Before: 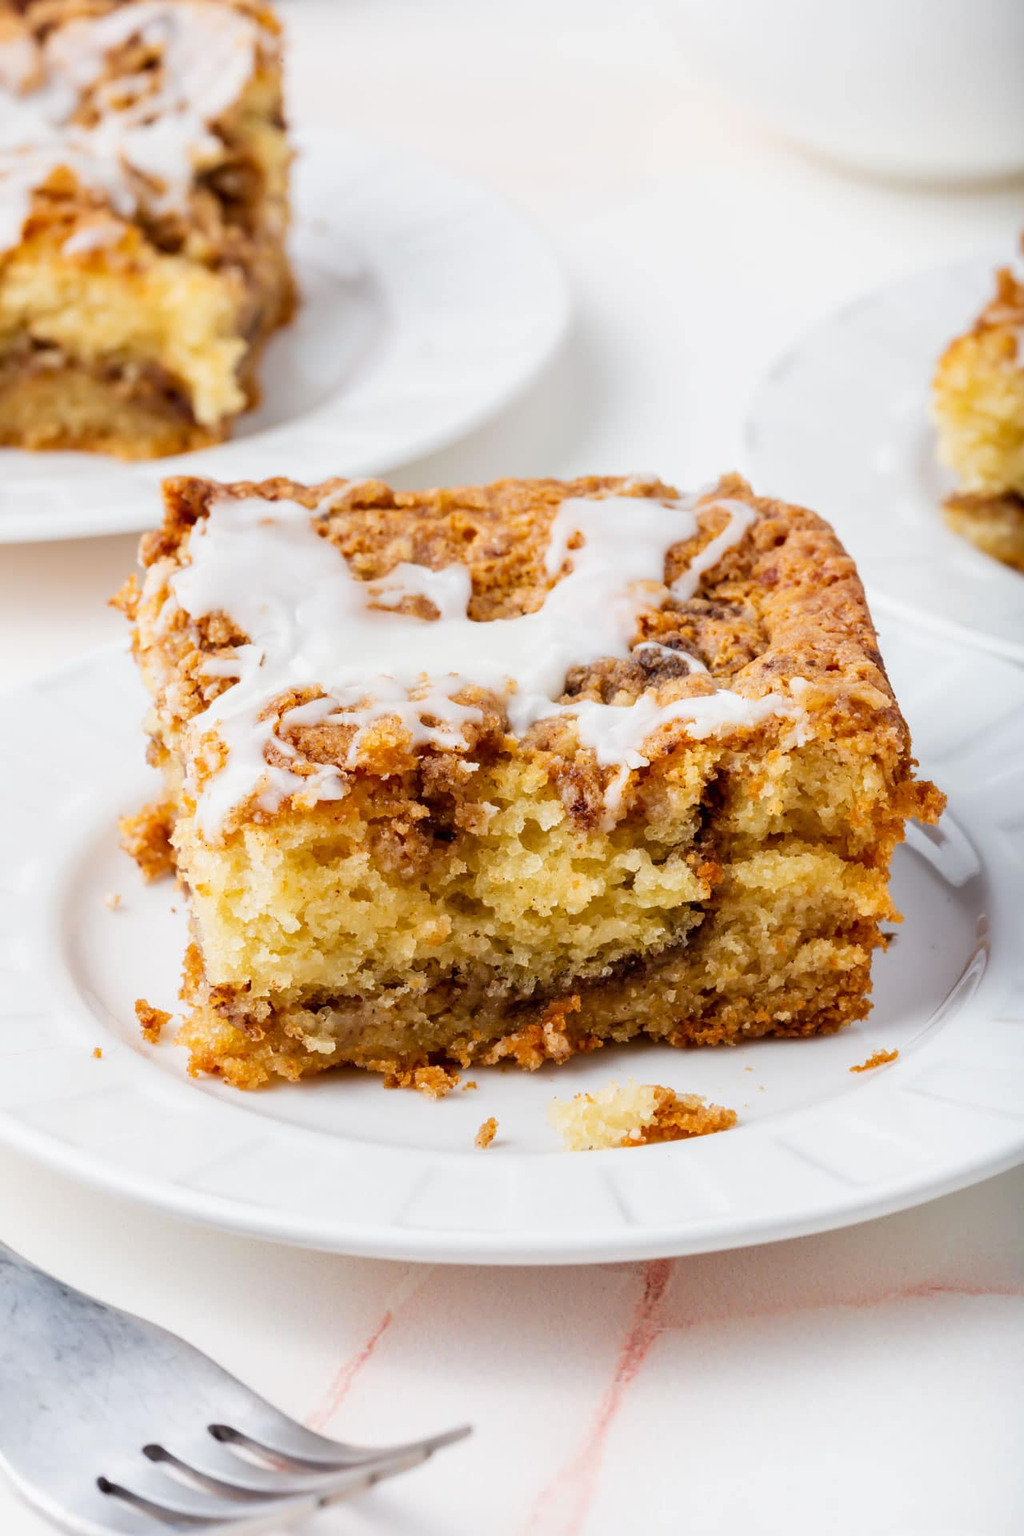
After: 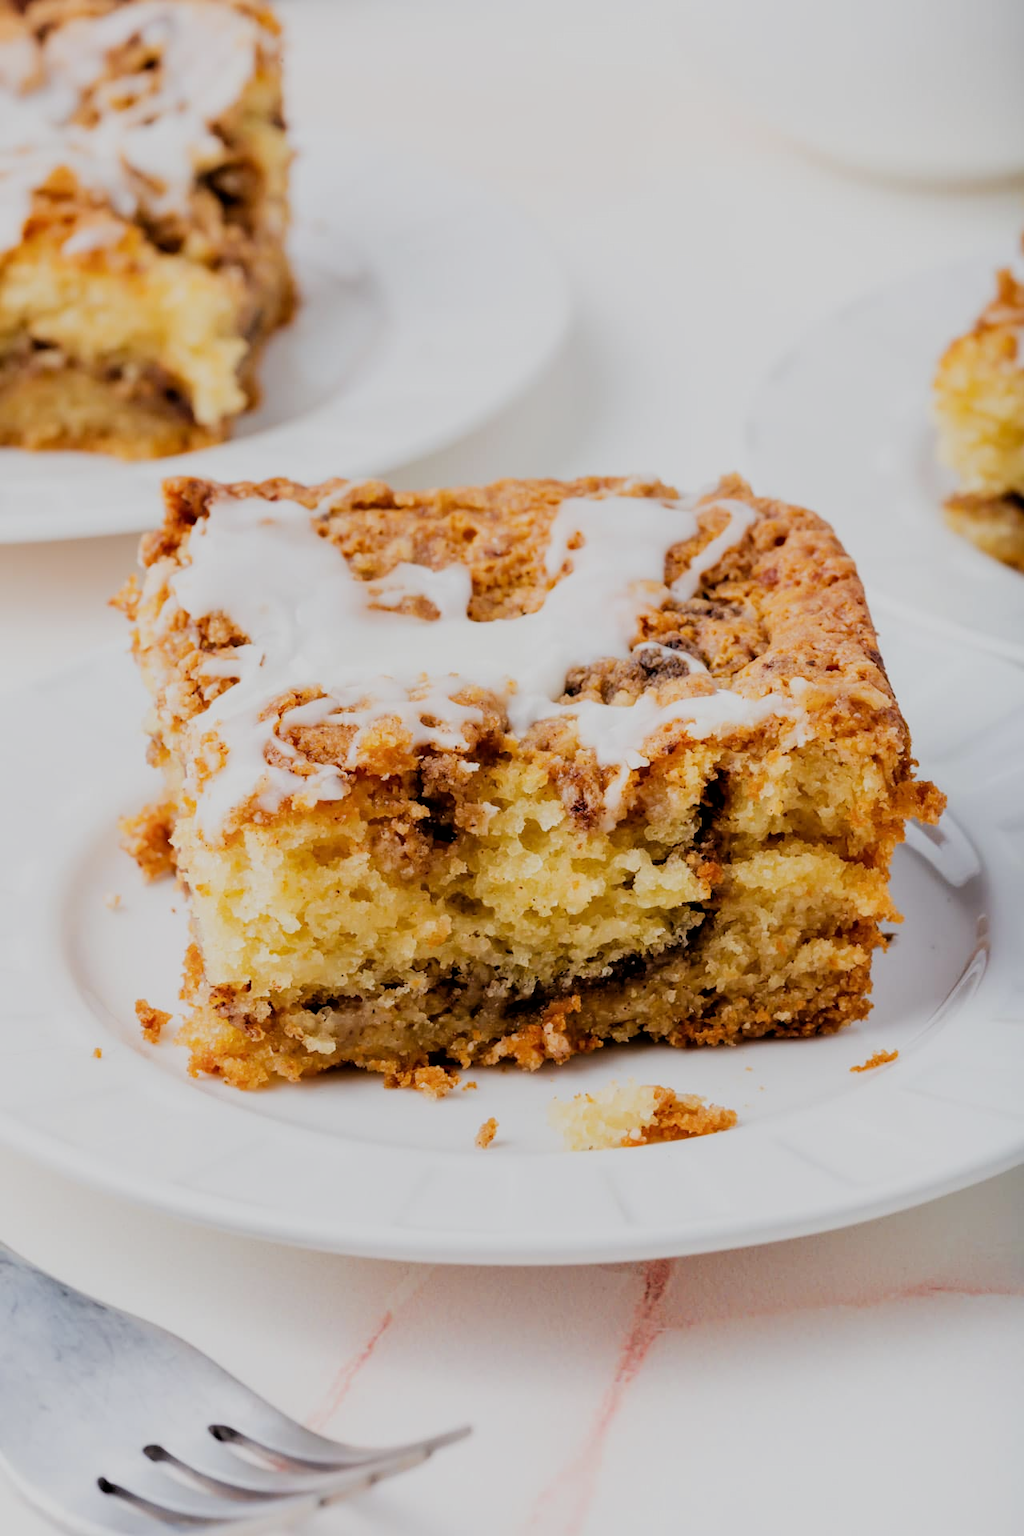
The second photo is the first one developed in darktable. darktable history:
filmic rgb: black relative exposure -4.35 EV, white relative exposure 4.56 EV, hardness 2.39, contrast 1.05, iterations of high-quality reconstruction 0
